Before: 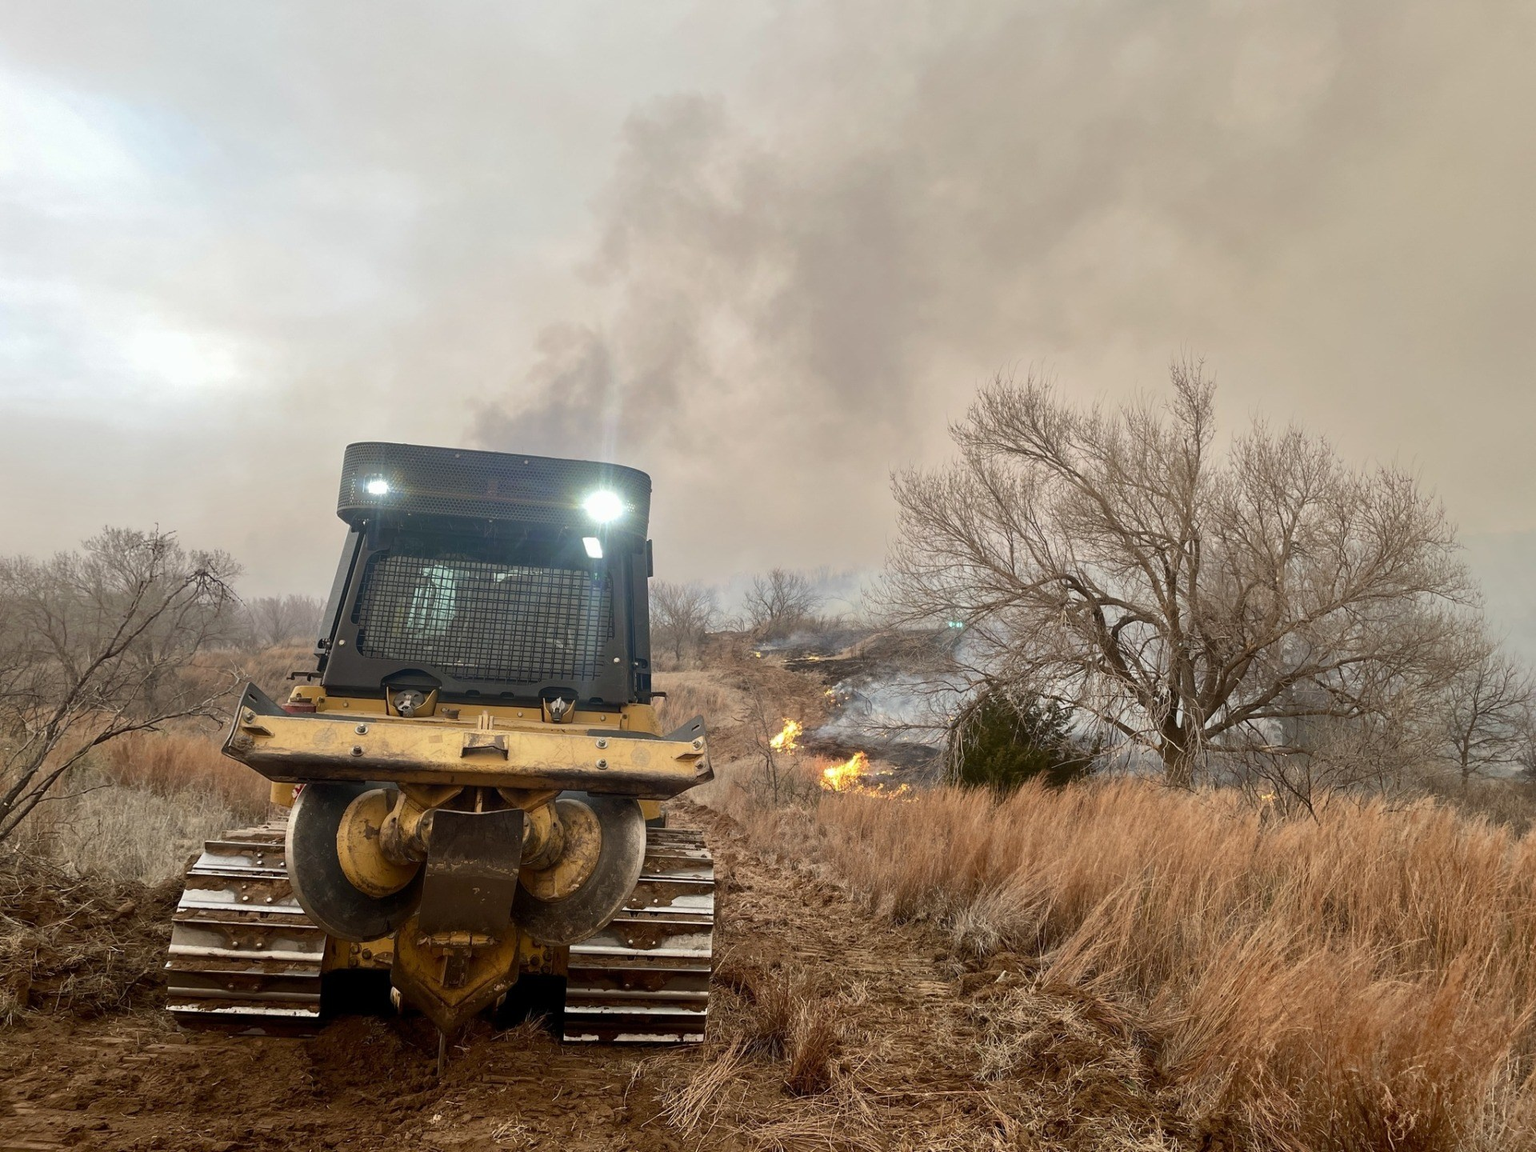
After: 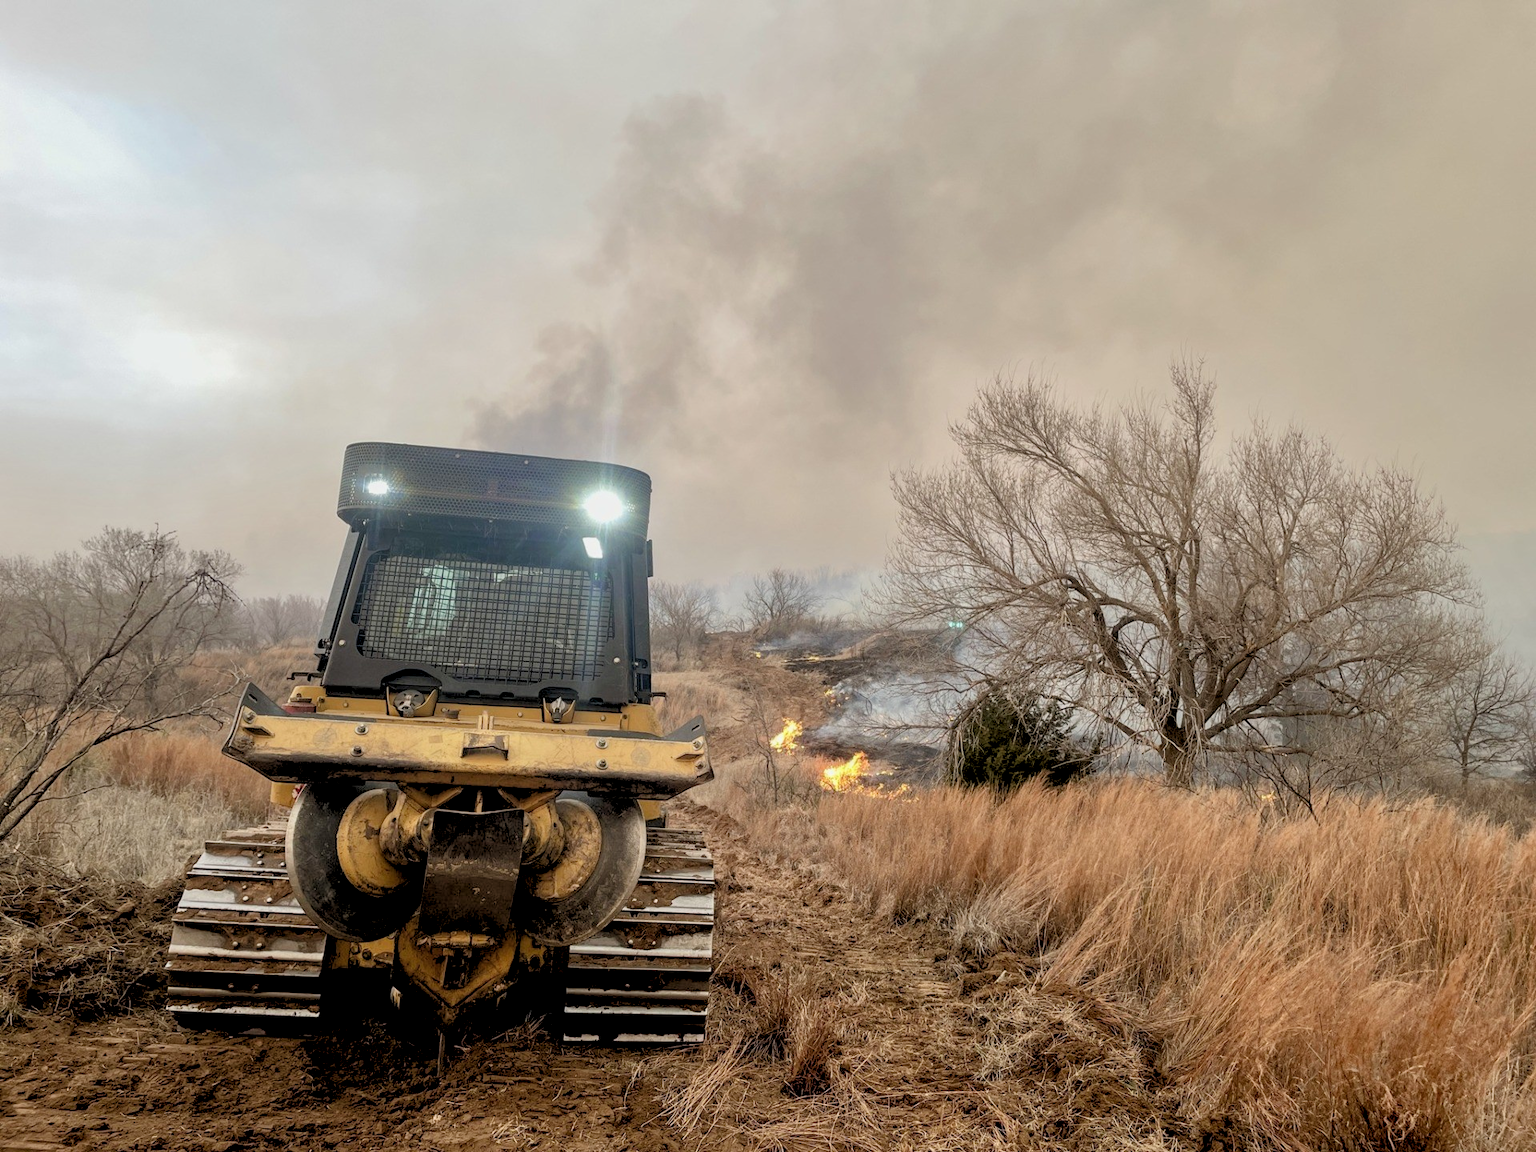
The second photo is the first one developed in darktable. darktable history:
local contrast: on, module defaults
rgb levels: preserve colors sum RGB, levels [[0.038, 0.433, 0.934], [0, 0.5, 1], [0, 0.5, 1]]
